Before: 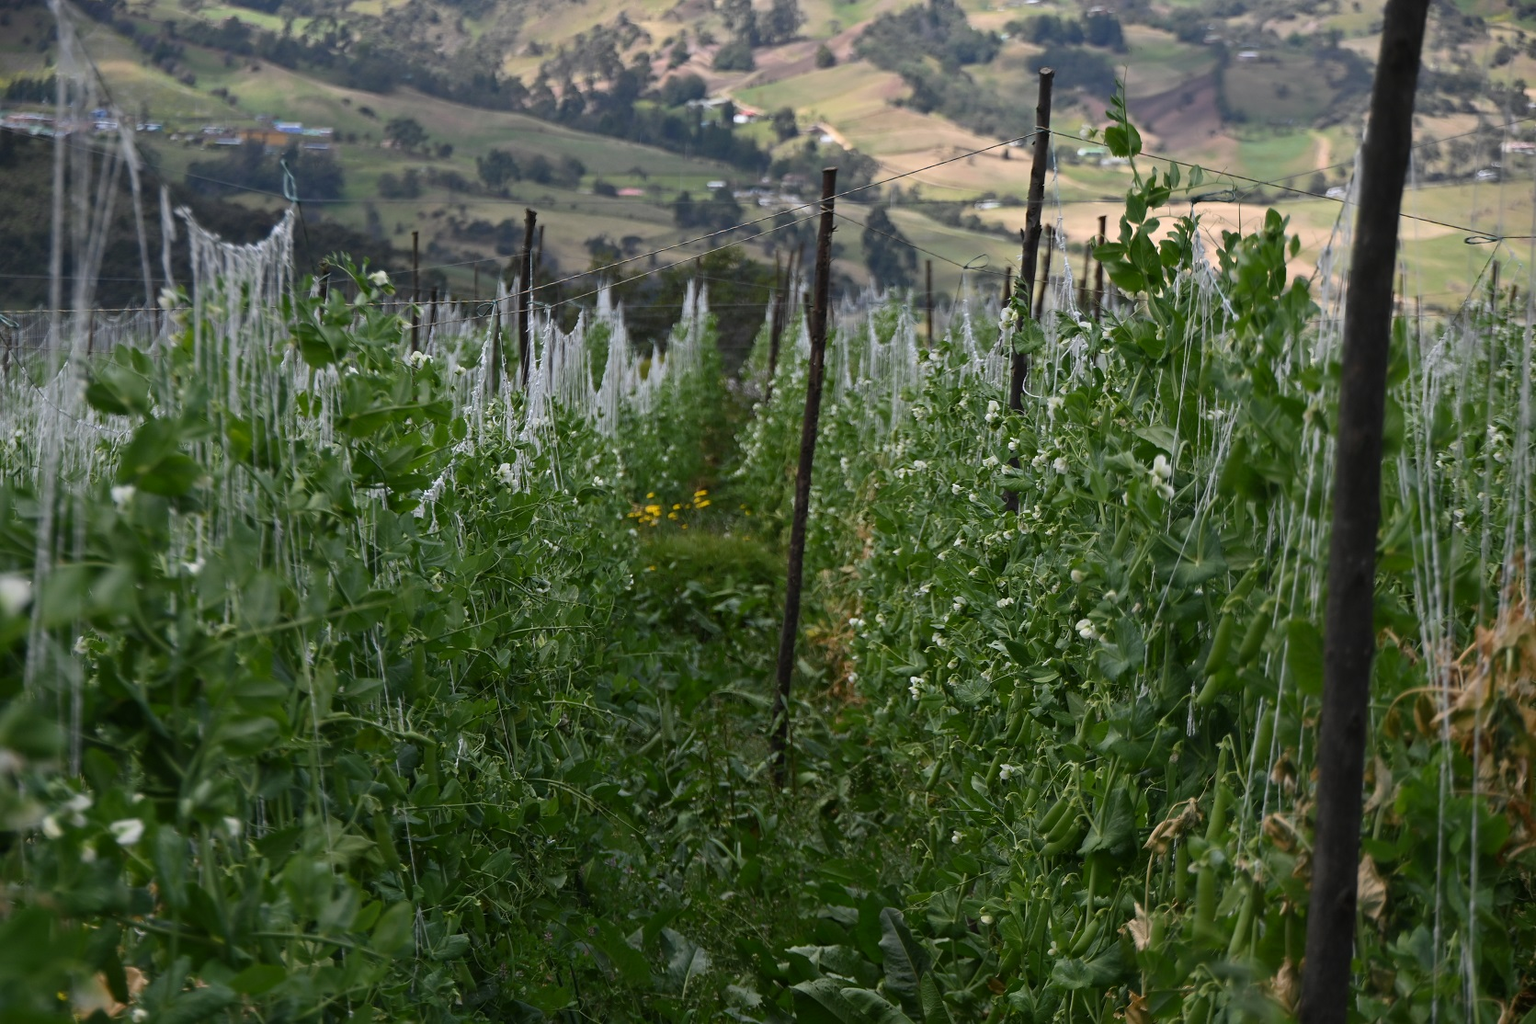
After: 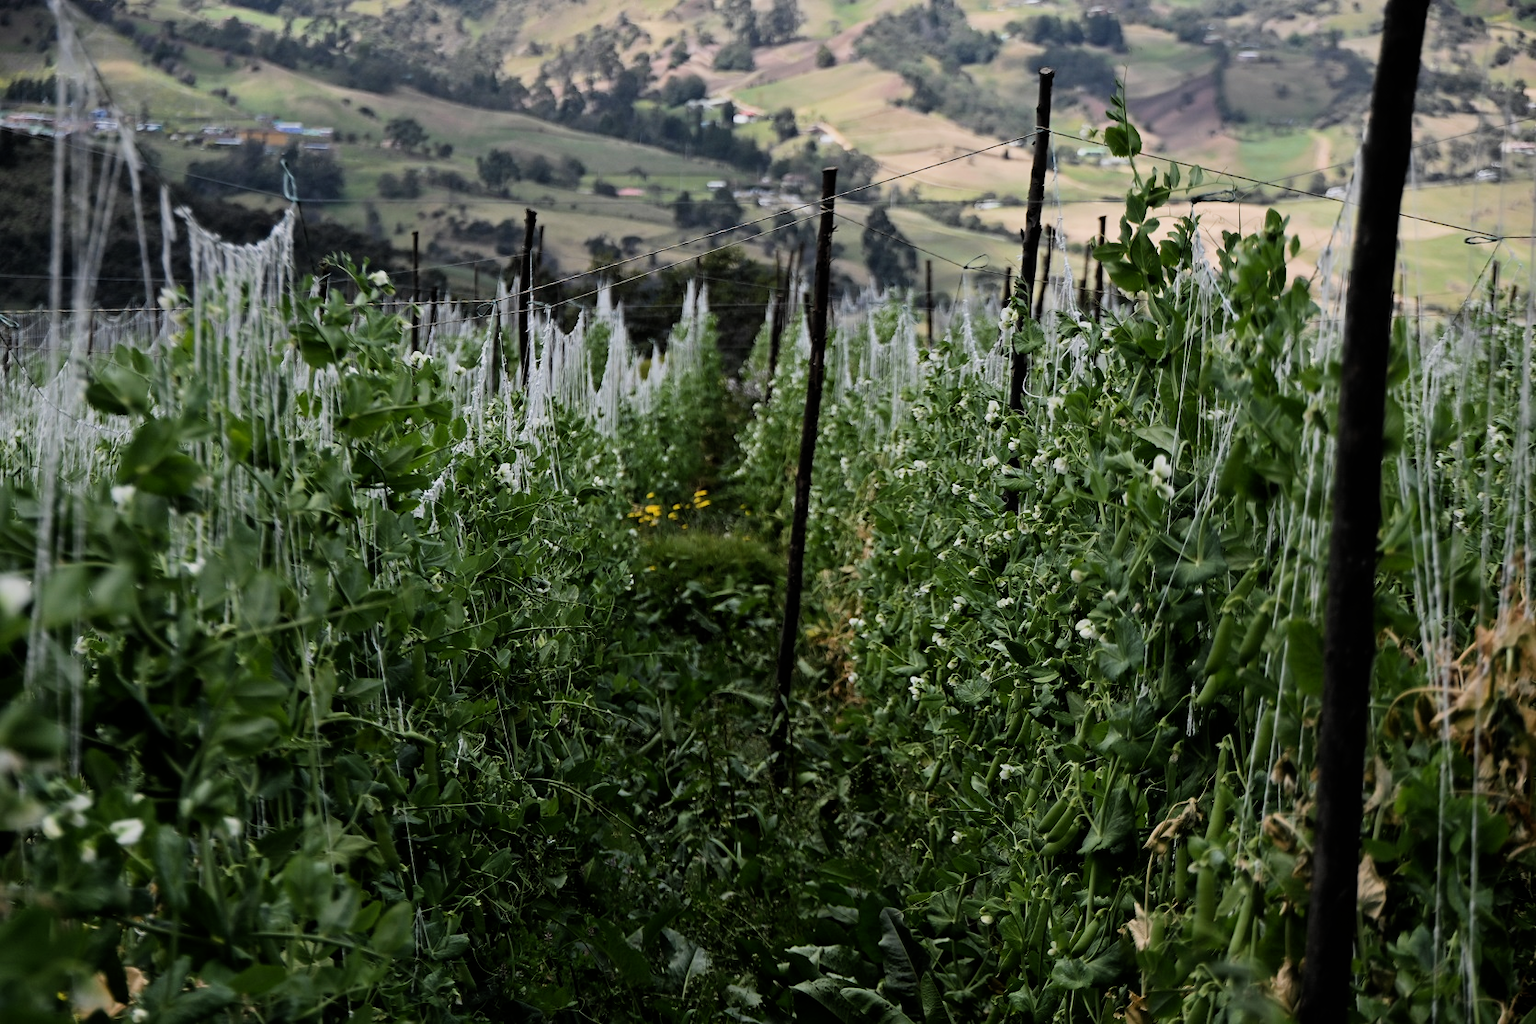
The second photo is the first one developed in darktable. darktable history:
filmic rgb: black relative exposure -5 EV, hardness 2.88, contrast 1.3, highlights saturation mix -30%
exposure: exposure 0.2 EV, compensate highlight preservation false
